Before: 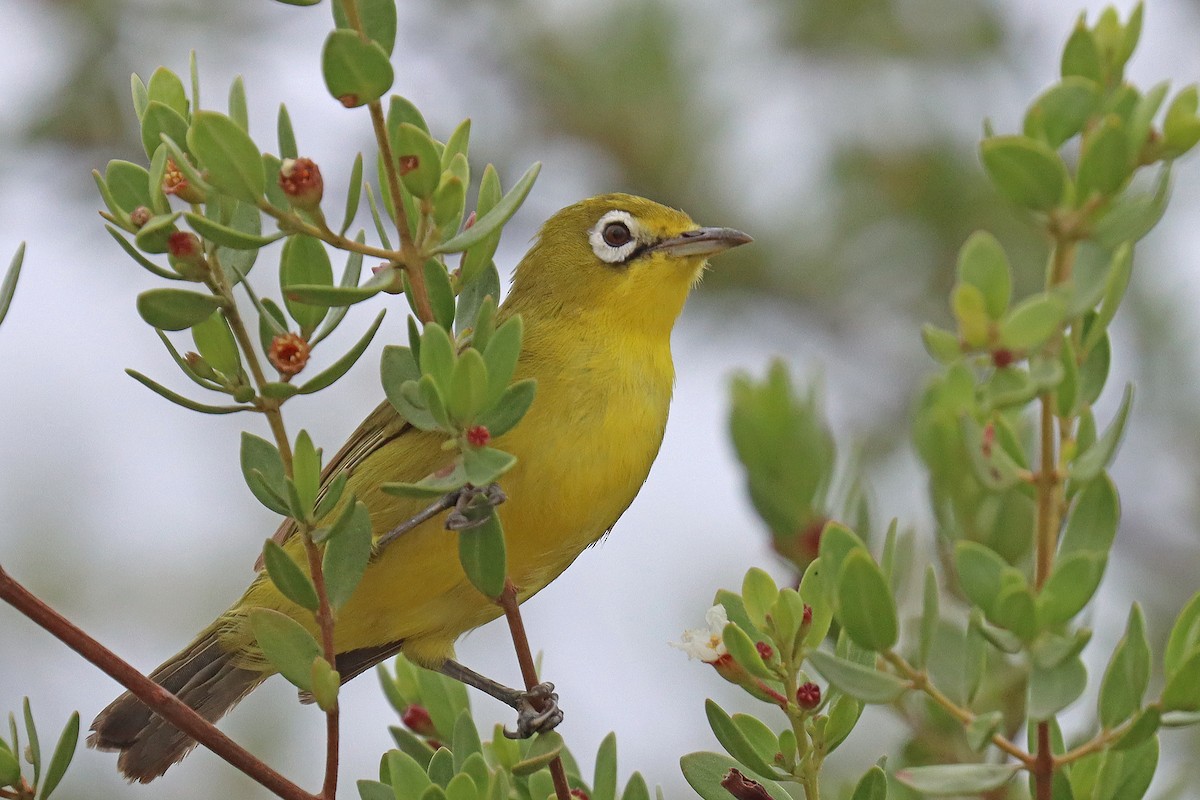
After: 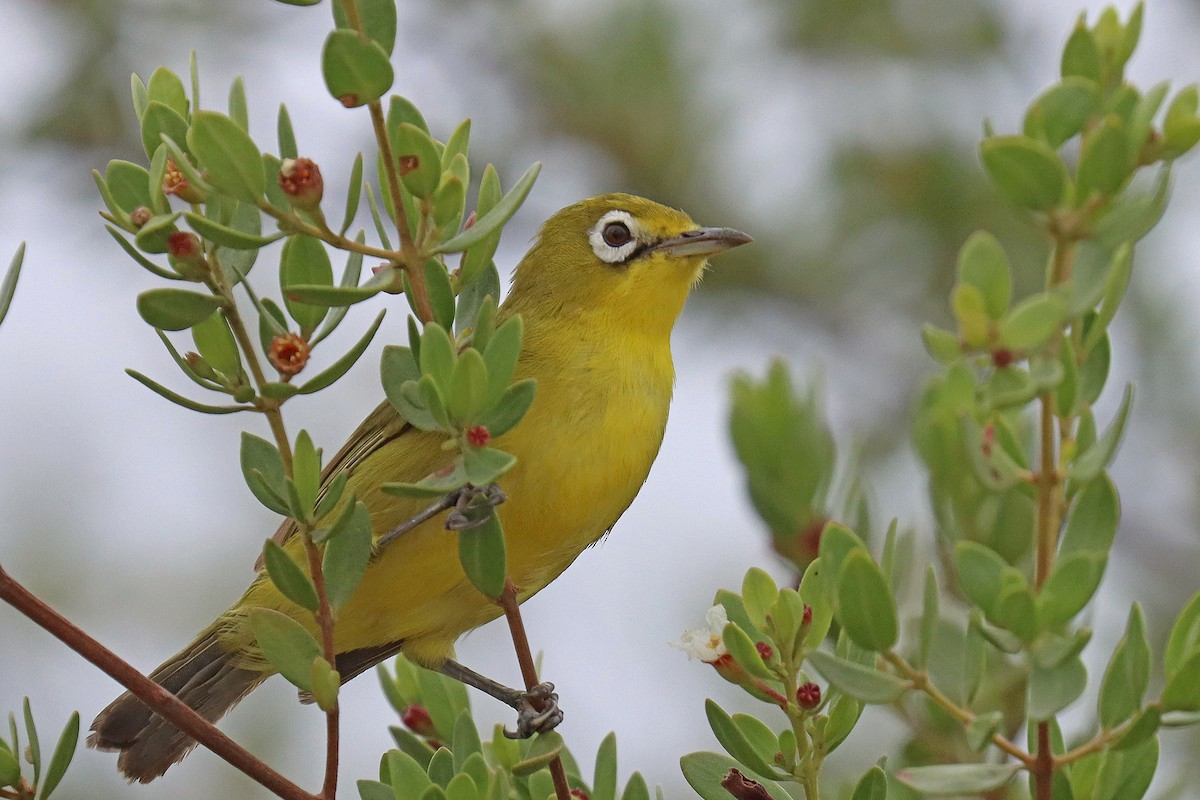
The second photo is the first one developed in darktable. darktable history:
exposure: black level correction 0.002, exposure -0.107 EV, compensate exposure bias true, compensate highlight preservation false
